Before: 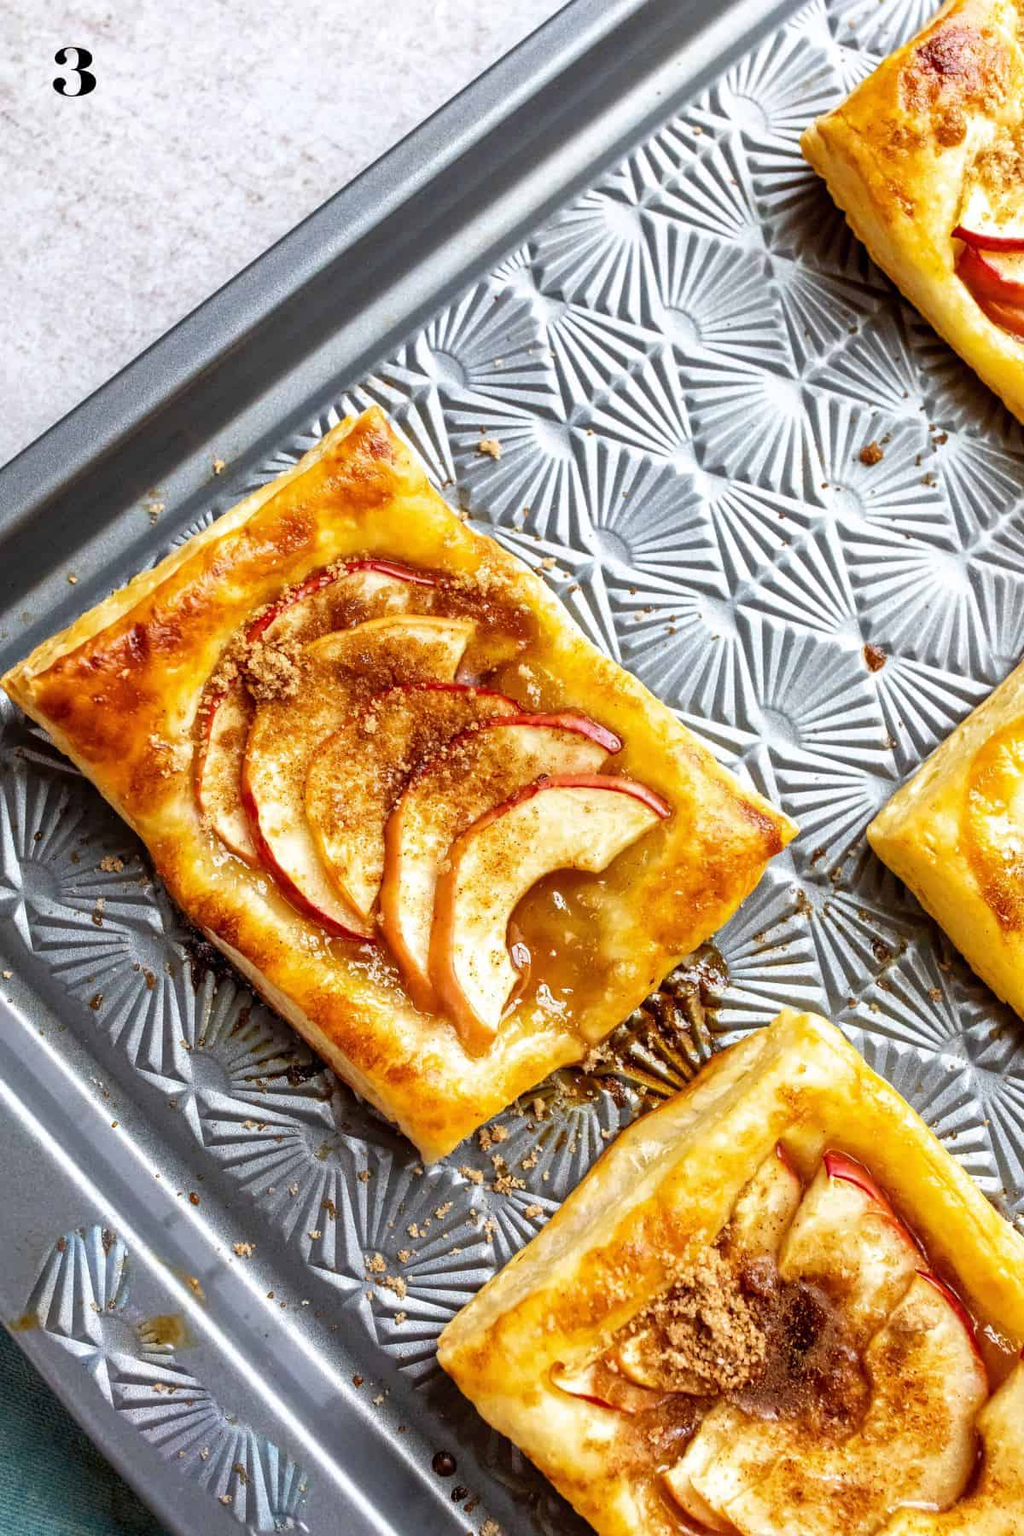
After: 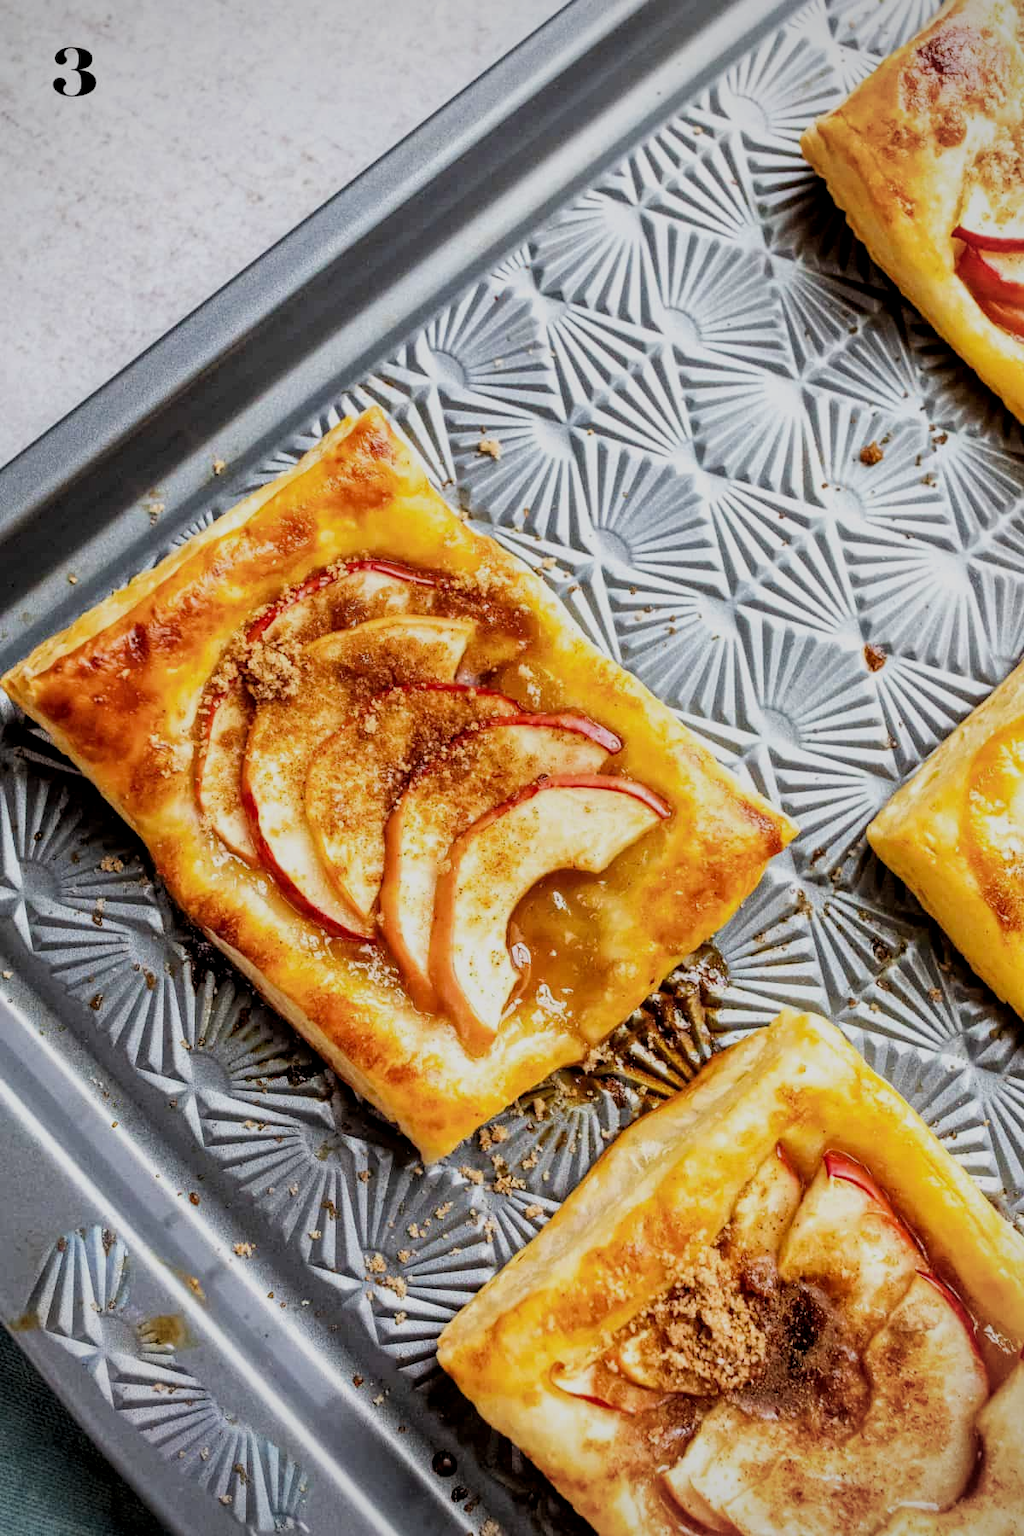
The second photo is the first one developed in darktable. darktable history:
local contrast: highlights 100%, shadows 100%, detail 120%, midtone range 0.2
filmic rgb: black relative exposure -7.65 EV, white relative exposure 4.56 EV, hardness 3.61, contrast 1.05
vignetting: fall-off radius 60.65%
